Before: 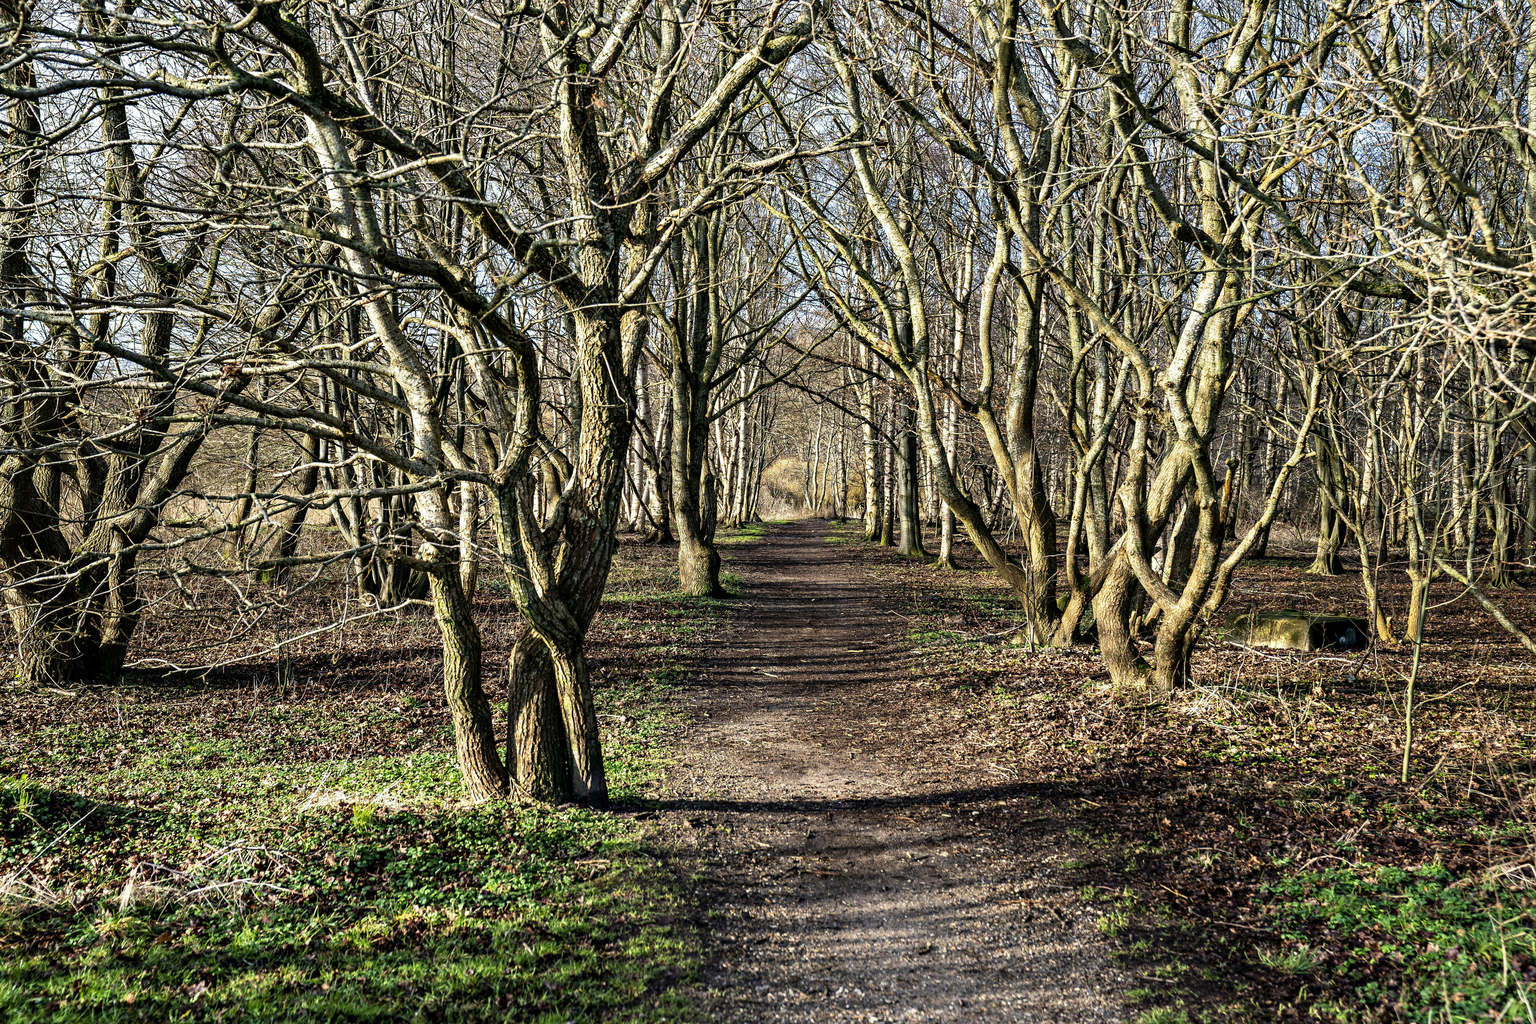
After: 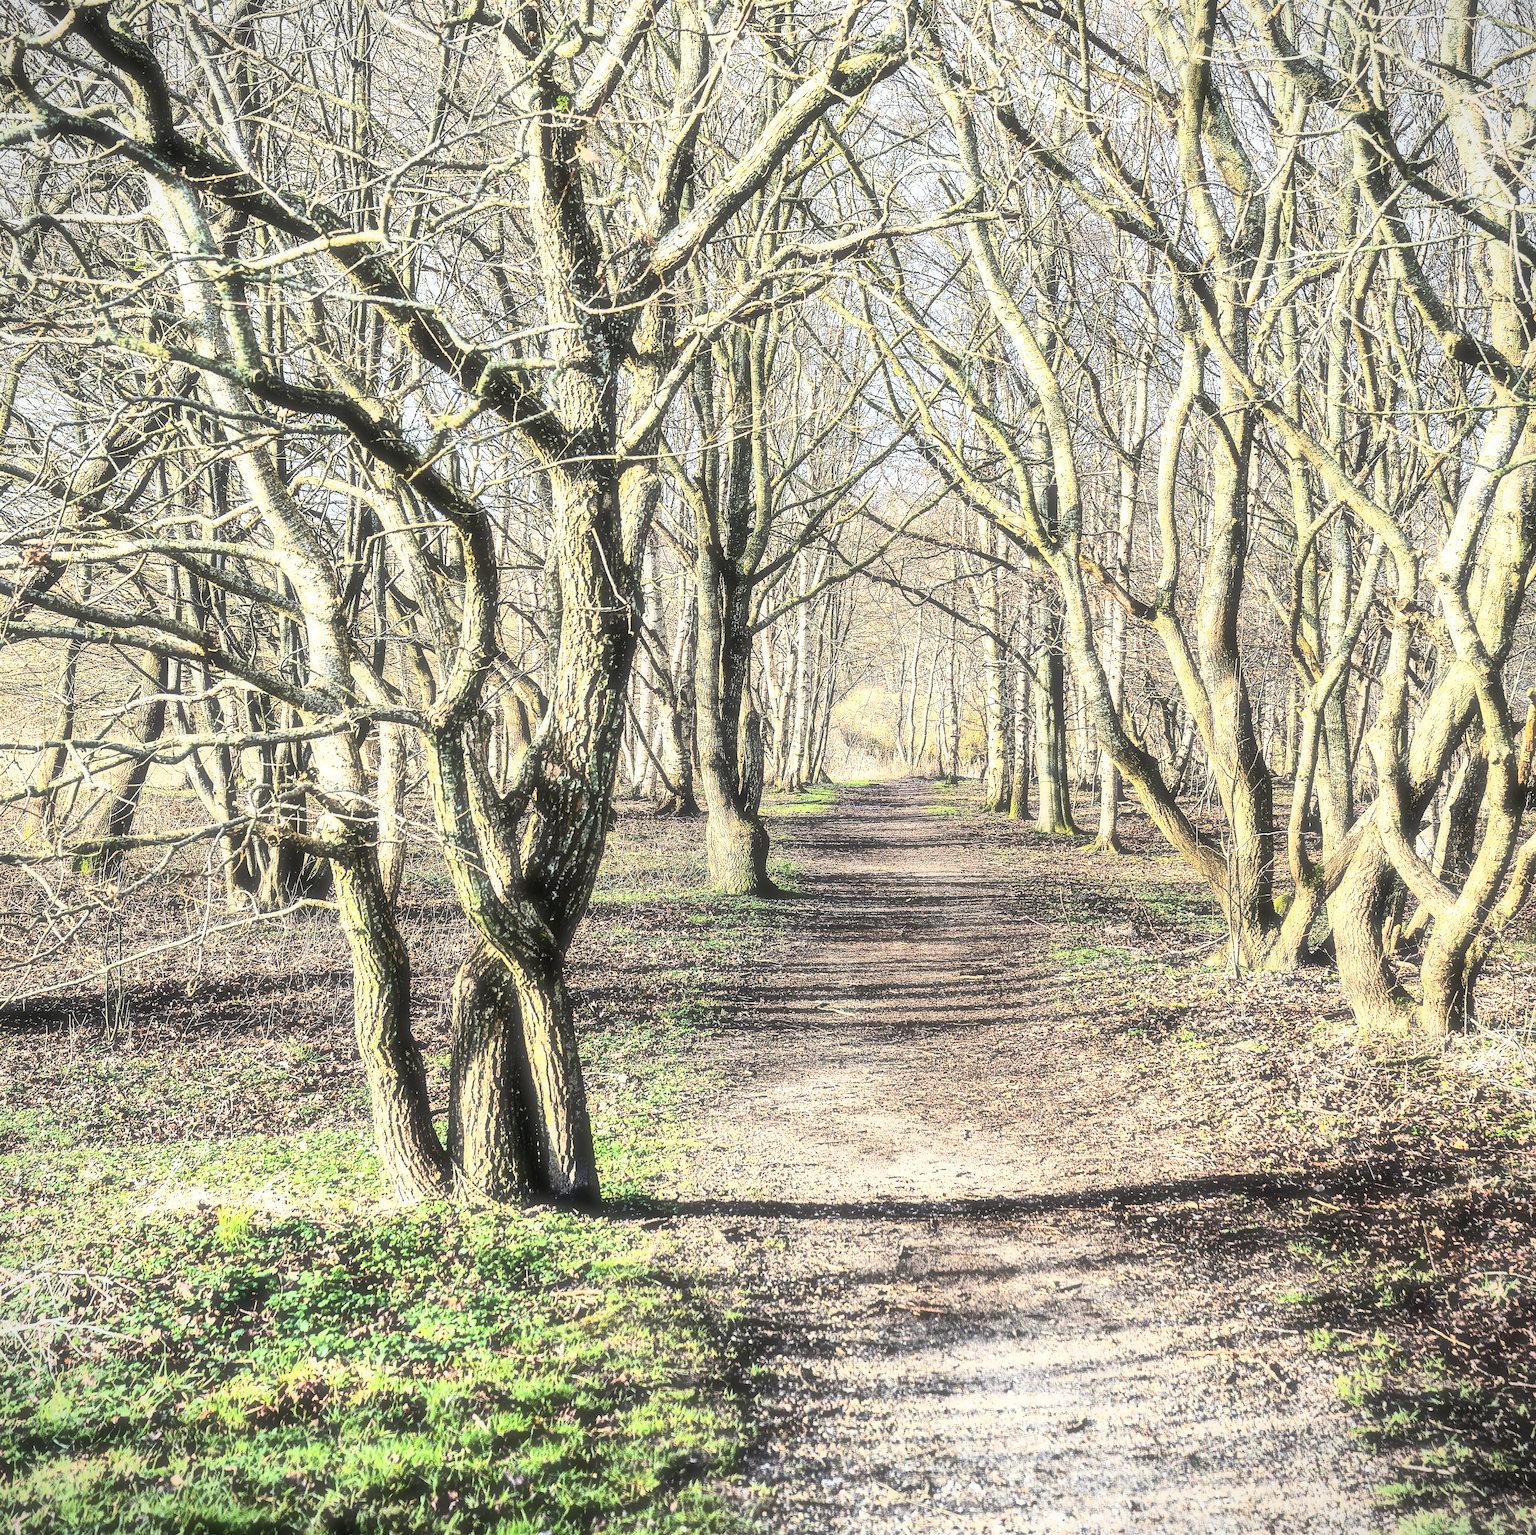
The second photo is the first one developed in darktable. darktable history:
vignetting: fall-off start 100%, fall-off radius 64.94%, automatic ratio true, unbound false
sharpen: on, module defaults
rgb curve: curves: ch0 [(0, 0) (0.21, 0.15) (0.24, 0.21) (0.5, 0.75) (0.75, 0.96) (0.89, 0.99) (1, 1)]; ch1 [(0, 0.02) (0.21, 0.13) (0.25, 0.2) (0.5, 0.67) (0.75, 0.9) (0.89, 0.97) (1, 1)]; ch2 [(0, 0.02) (0.21, 0.13) (0.25, 0.2) (0.5, 0.67) (0.75, 0.9) (0.89, 0.97) (1, 1)], compensate middle gray true
soften: size 19.52%, mix 20.32%
exposure: black level correction 0, exposure 1.2 EV, compensate highlight preservation false
crop and rotate: left 13.537%, right 19.796%
split-toning: shadows › saturation 0.61, highlights › saturation 0.58, balance -28.74, compress 87.36%
color balance: mode lift, gamma, gain (sRGB)
